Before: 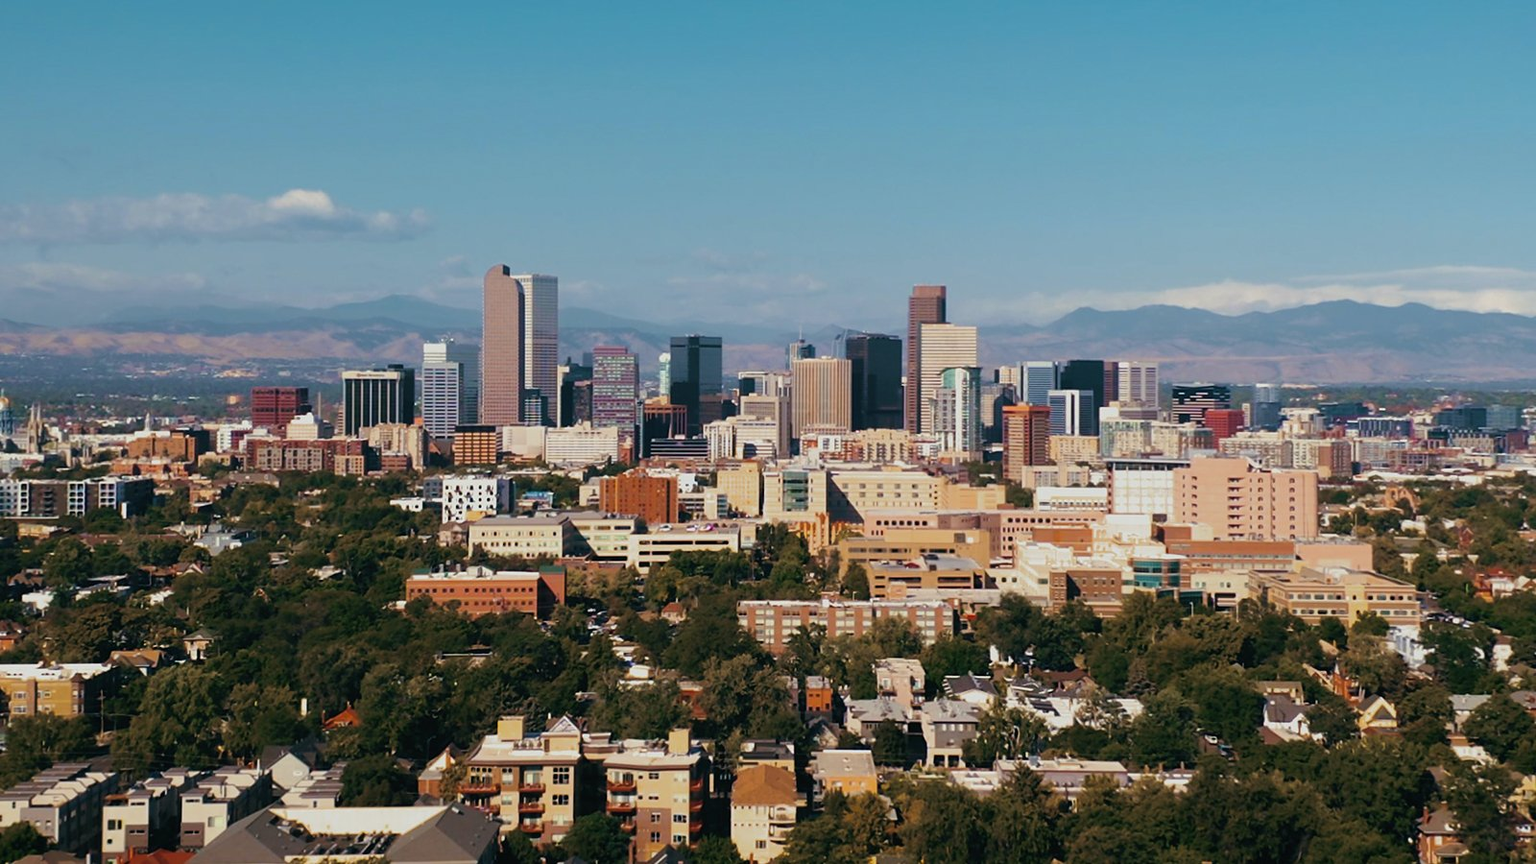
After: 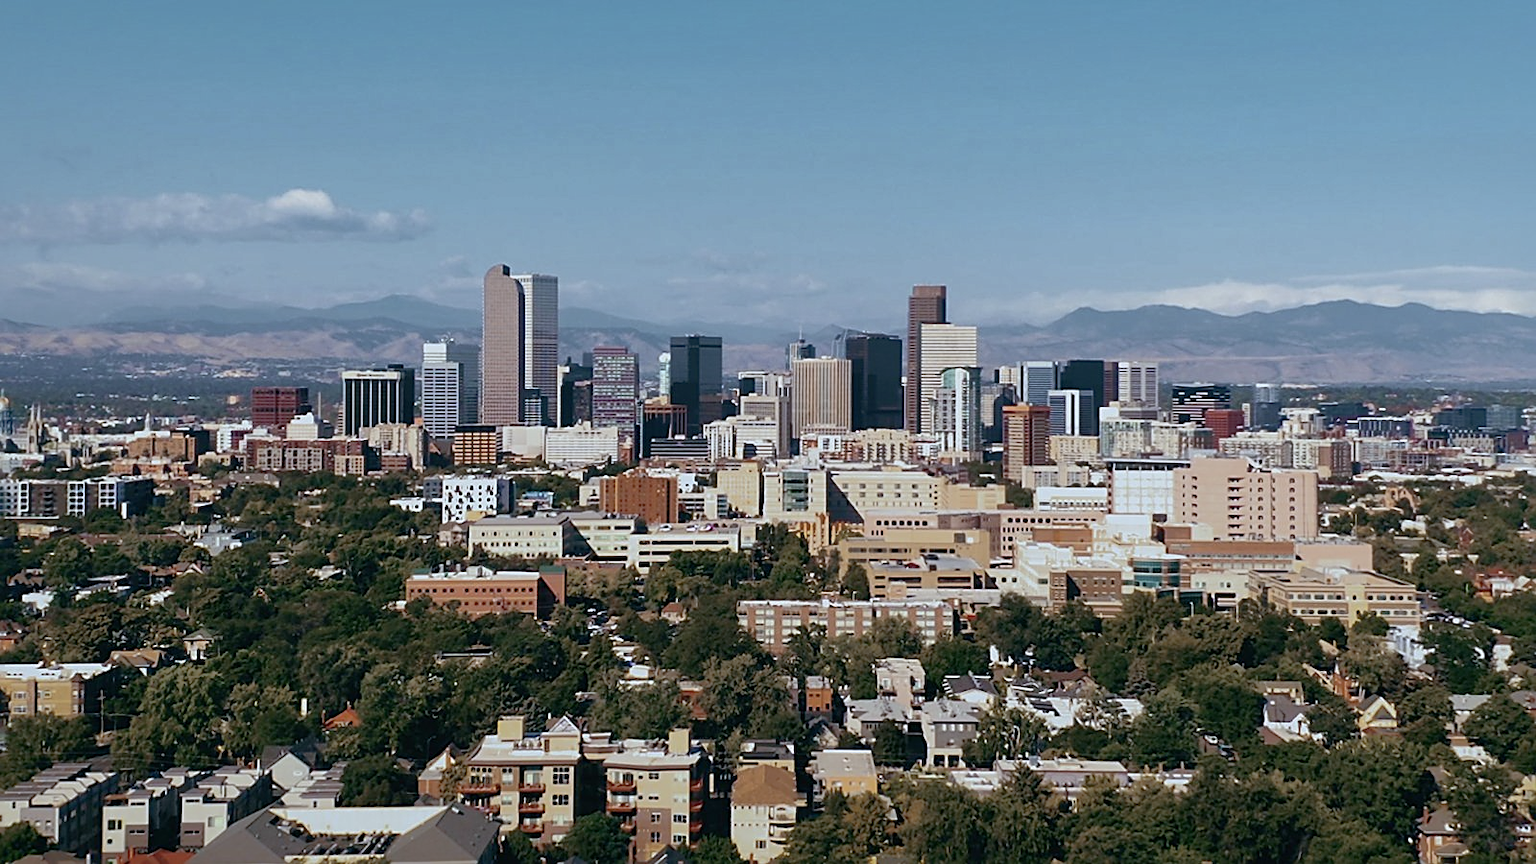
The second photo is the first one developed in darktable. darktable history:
white balance: red 0.924, blue 1.095
contrast brightness saturation: contrast 0.25, saturation -0.31
shadows and highlights: shadows 60, highlights -60
sharpen: on, module defaults
